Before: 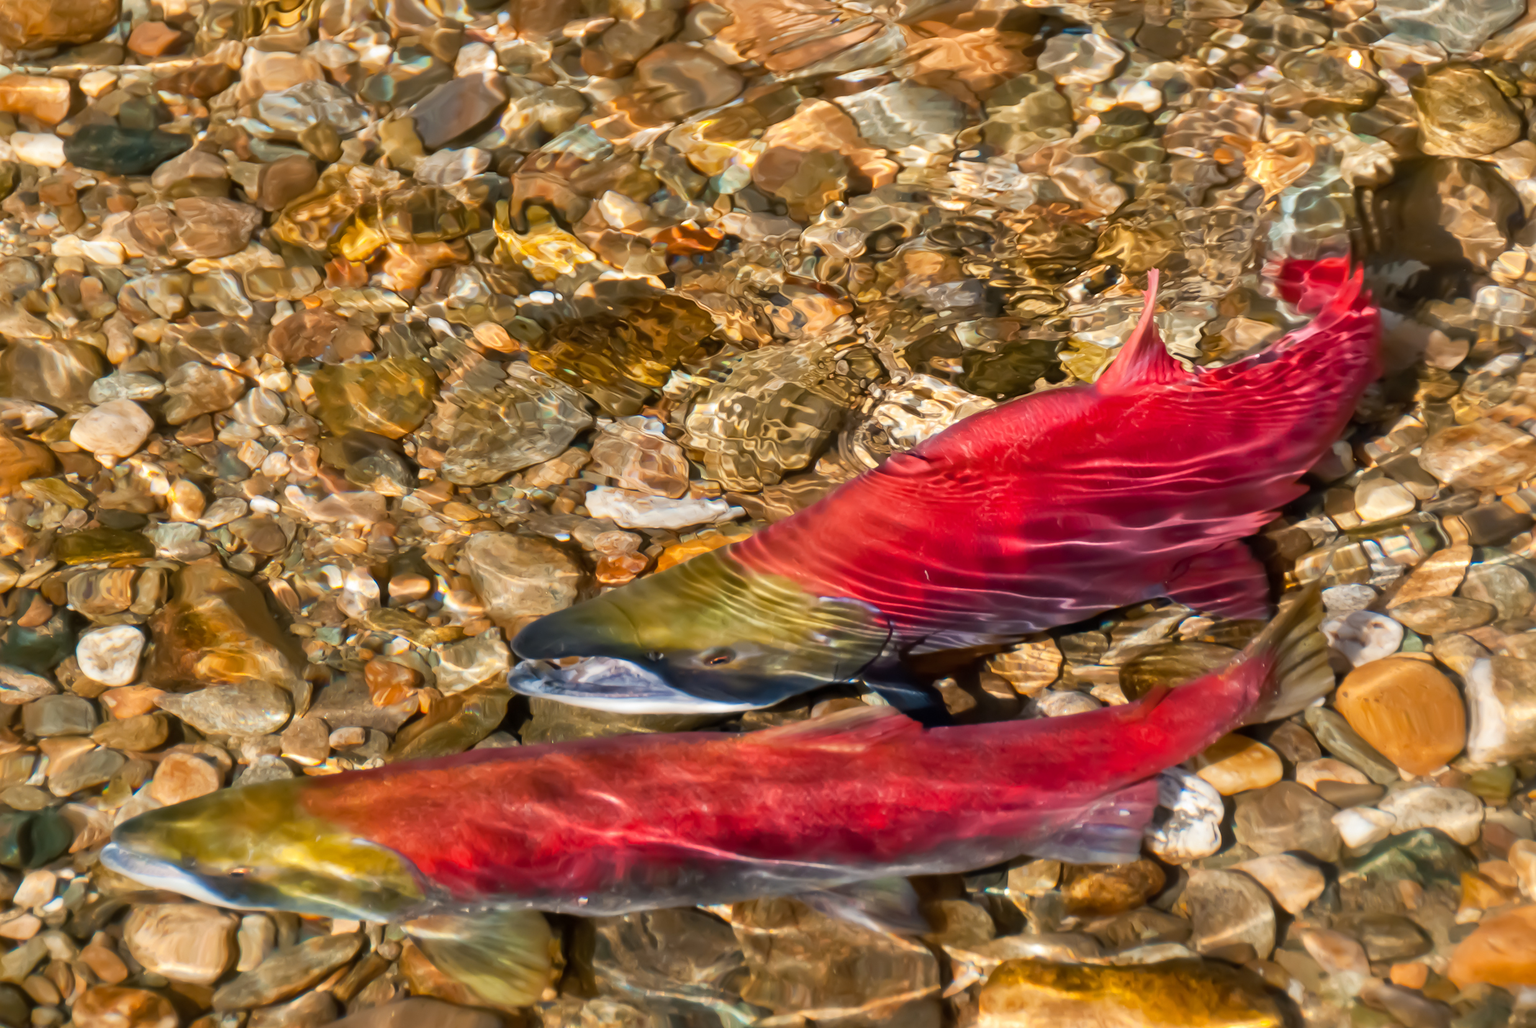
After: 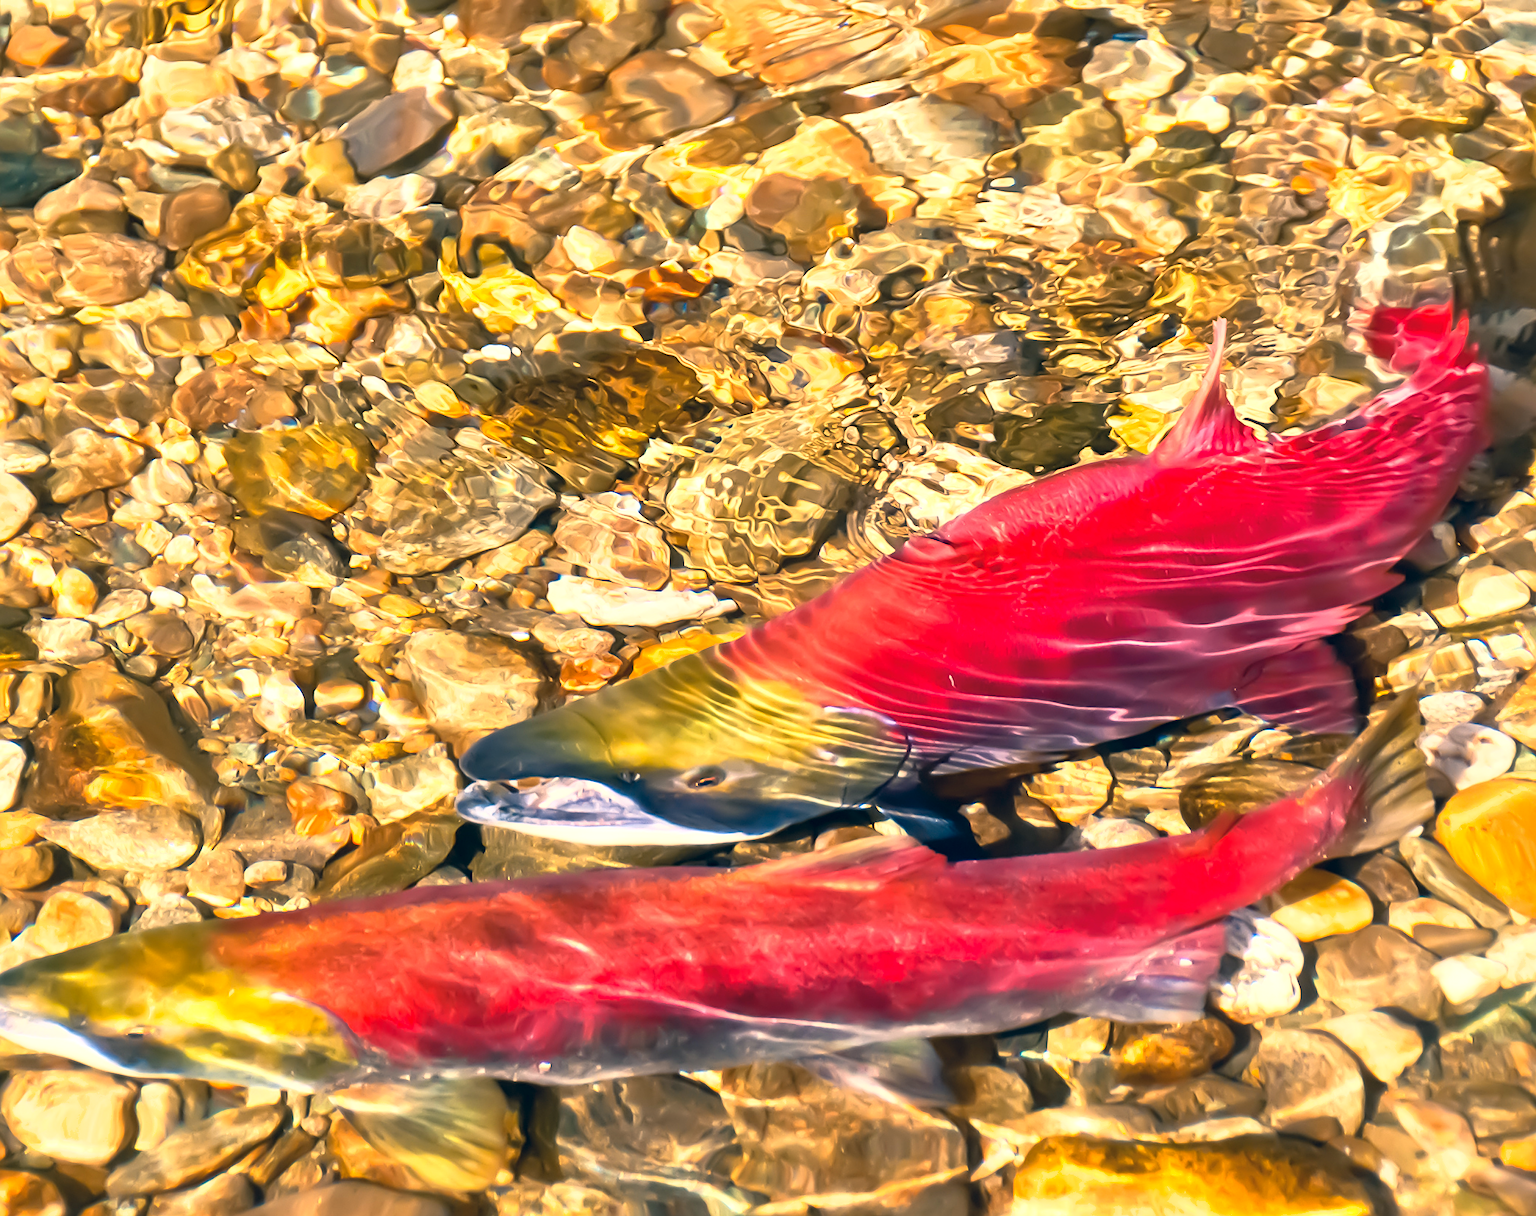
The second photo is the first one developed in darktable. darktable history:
shadows and highlights: shadows 10.19, white point adjustment 0.951, highlights -38.75
crop: left 8.006%, right 7.507%
base curve: curves: ch0 [(0, 0) (0.257, 0.25) (0.482, 0.586) (0.757, 0.871) (1, 1)]
exposure: black level correction 0, exposure 0.947 EV, compensate exposure bias true, compensate highlight preservation false
sharpen: on, module defaults
color correction: highlights a* 10.34, highlights b* 14.42, shadows a* -10.16, shadows b* -15.06
